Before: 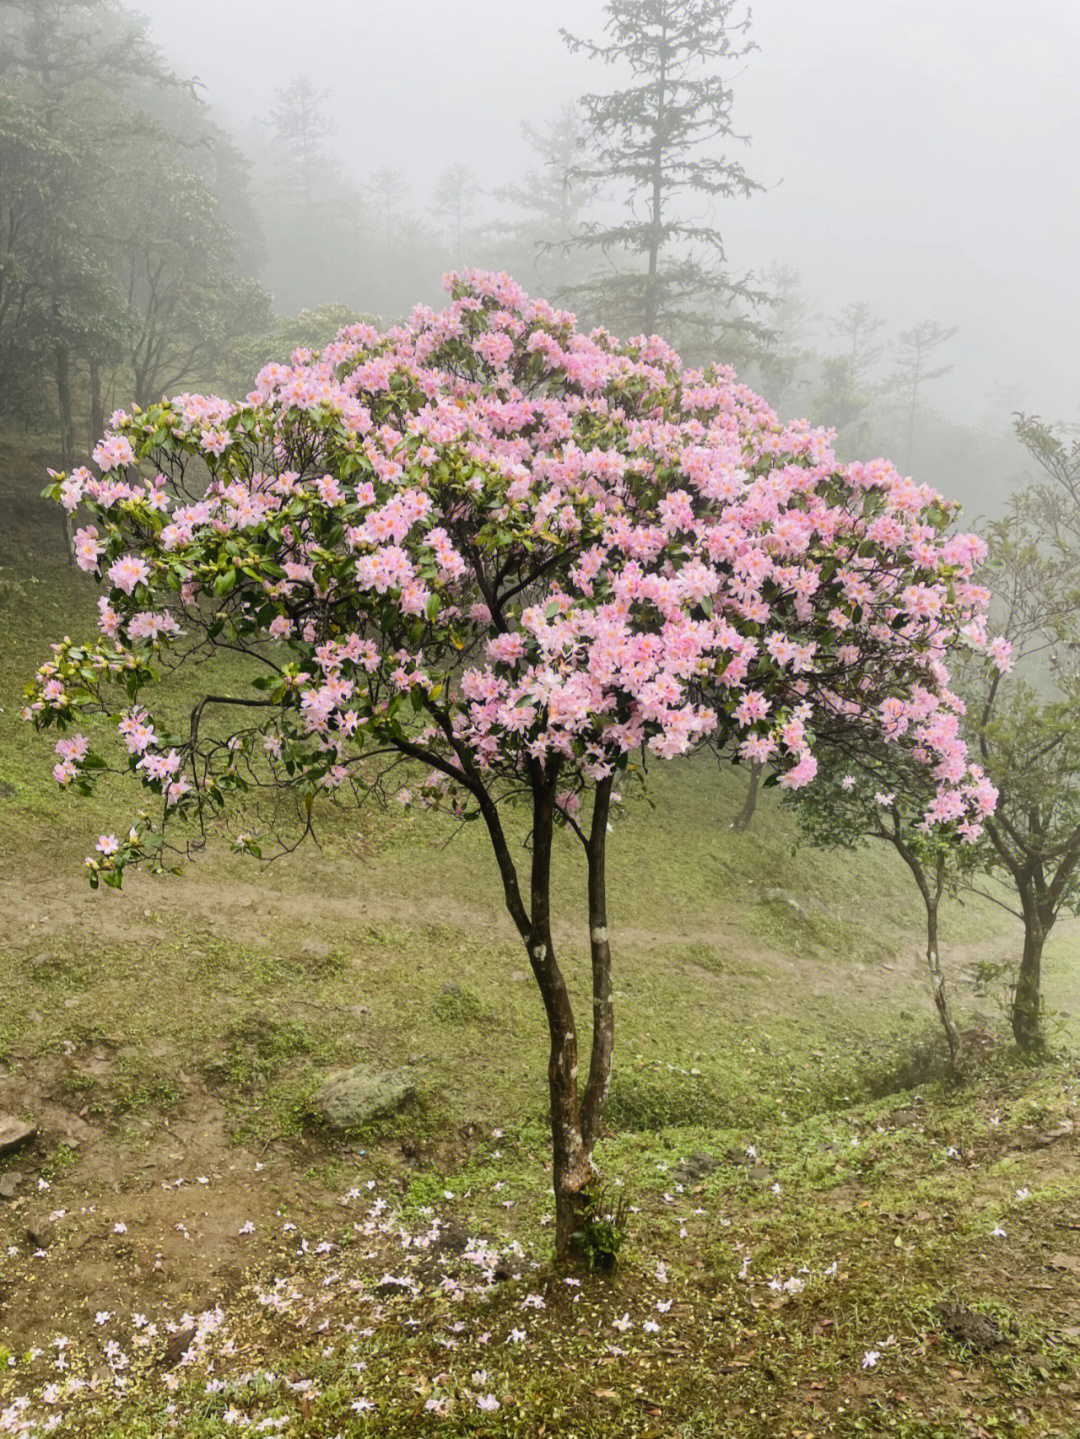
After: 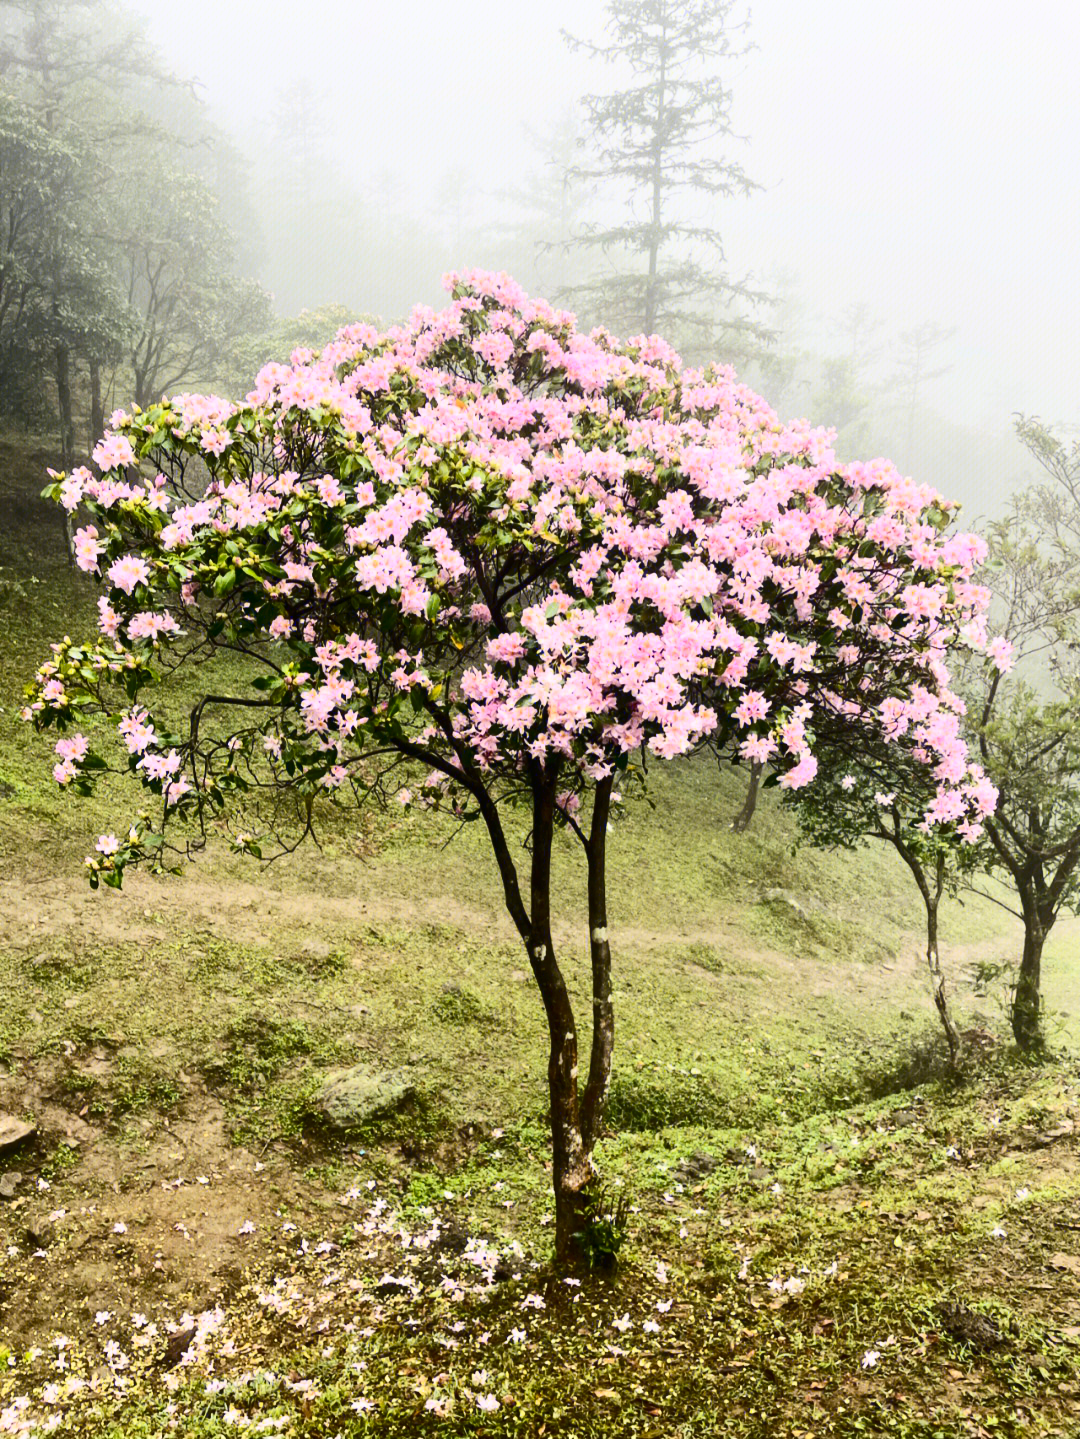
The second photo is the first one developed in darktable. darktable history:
contrast brightness saturation: contrast 0.407, brightness 0.049, saturation 0.254
tone equalizer: -7 EV 0.107 EV, edges refinement/feathering 500, mask exposure compensation -1.57 EV, preserve details no
